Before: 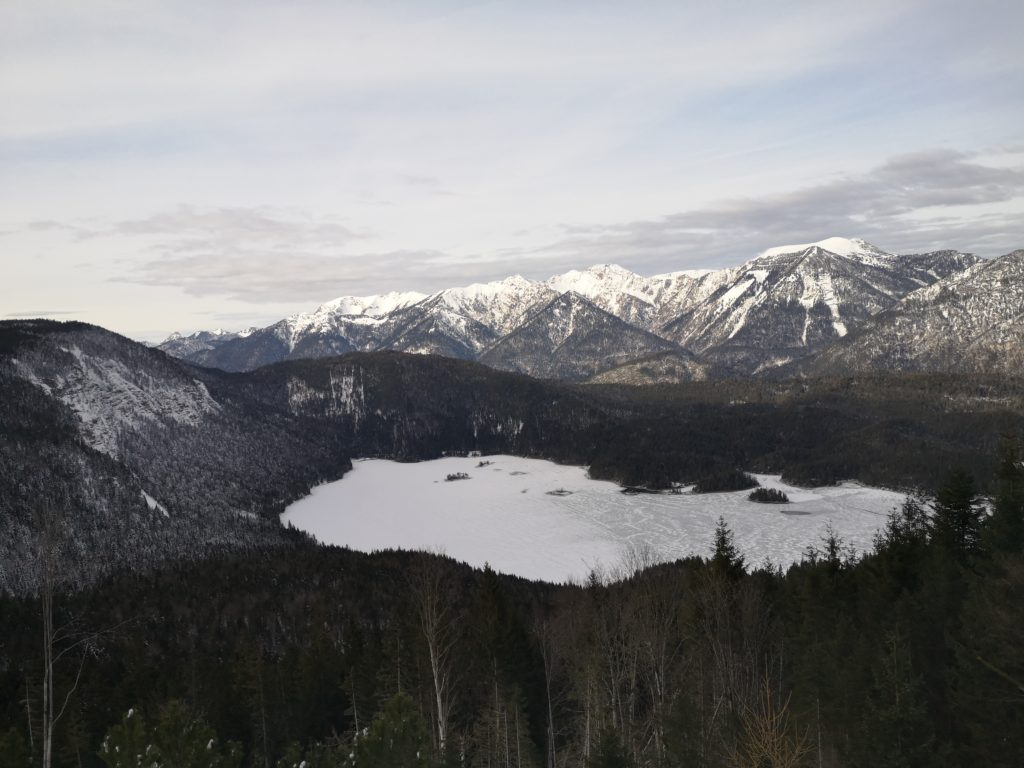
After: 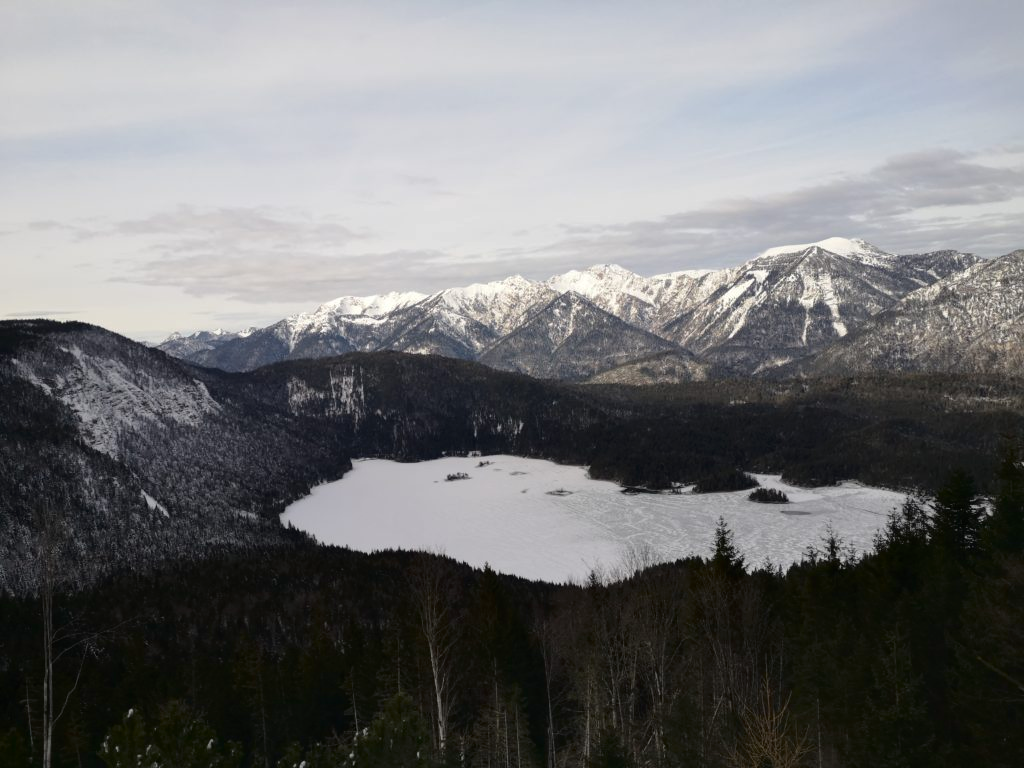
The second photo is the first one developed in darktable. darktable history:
tone curve: curves: ch0 [(0, 0) (0.003, 0.008) (0.011, 0.01) (0.025, 0.012) (0.044, 0.023) (0.069, 0.033) (0.1, 0.046) (0.136, 0.075) (0.177, 0.116) (0.224, 0.171) (0.277, 0.235) (0.335, 0.312) (0.399, 0.397) (0.468, 0.466) (0.543, 0.54) (0.623, 0.62) (0.709, 0.701) (0.801, 0.782) (0.898, 0.877) (1, 1)], color space Lab, independent channels
